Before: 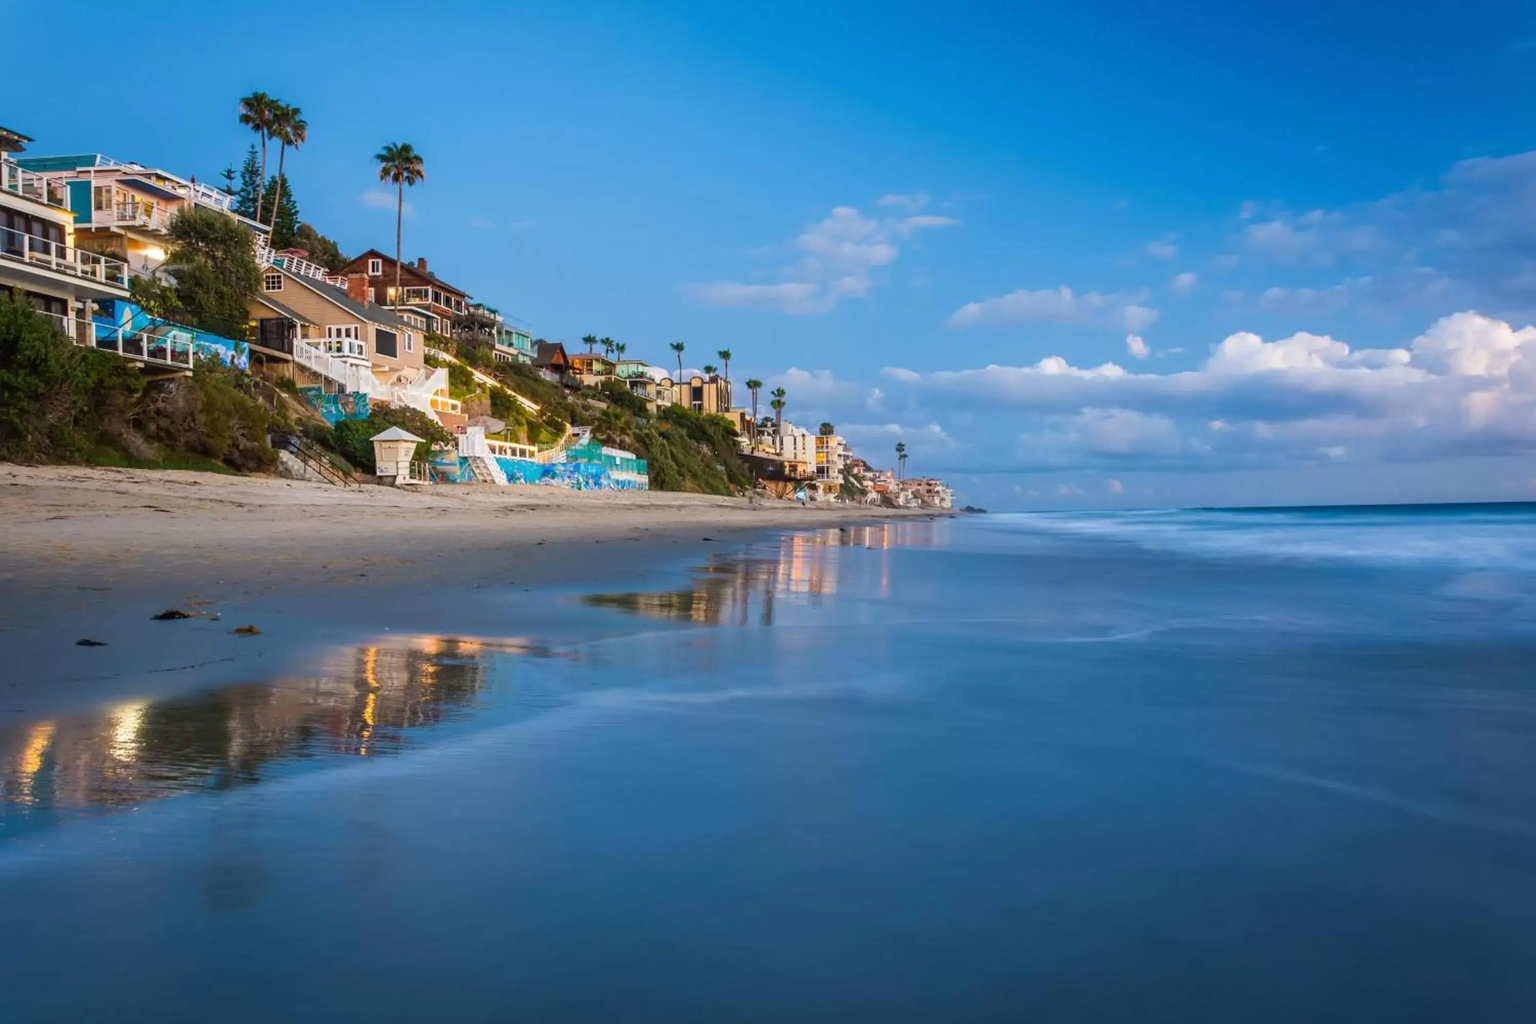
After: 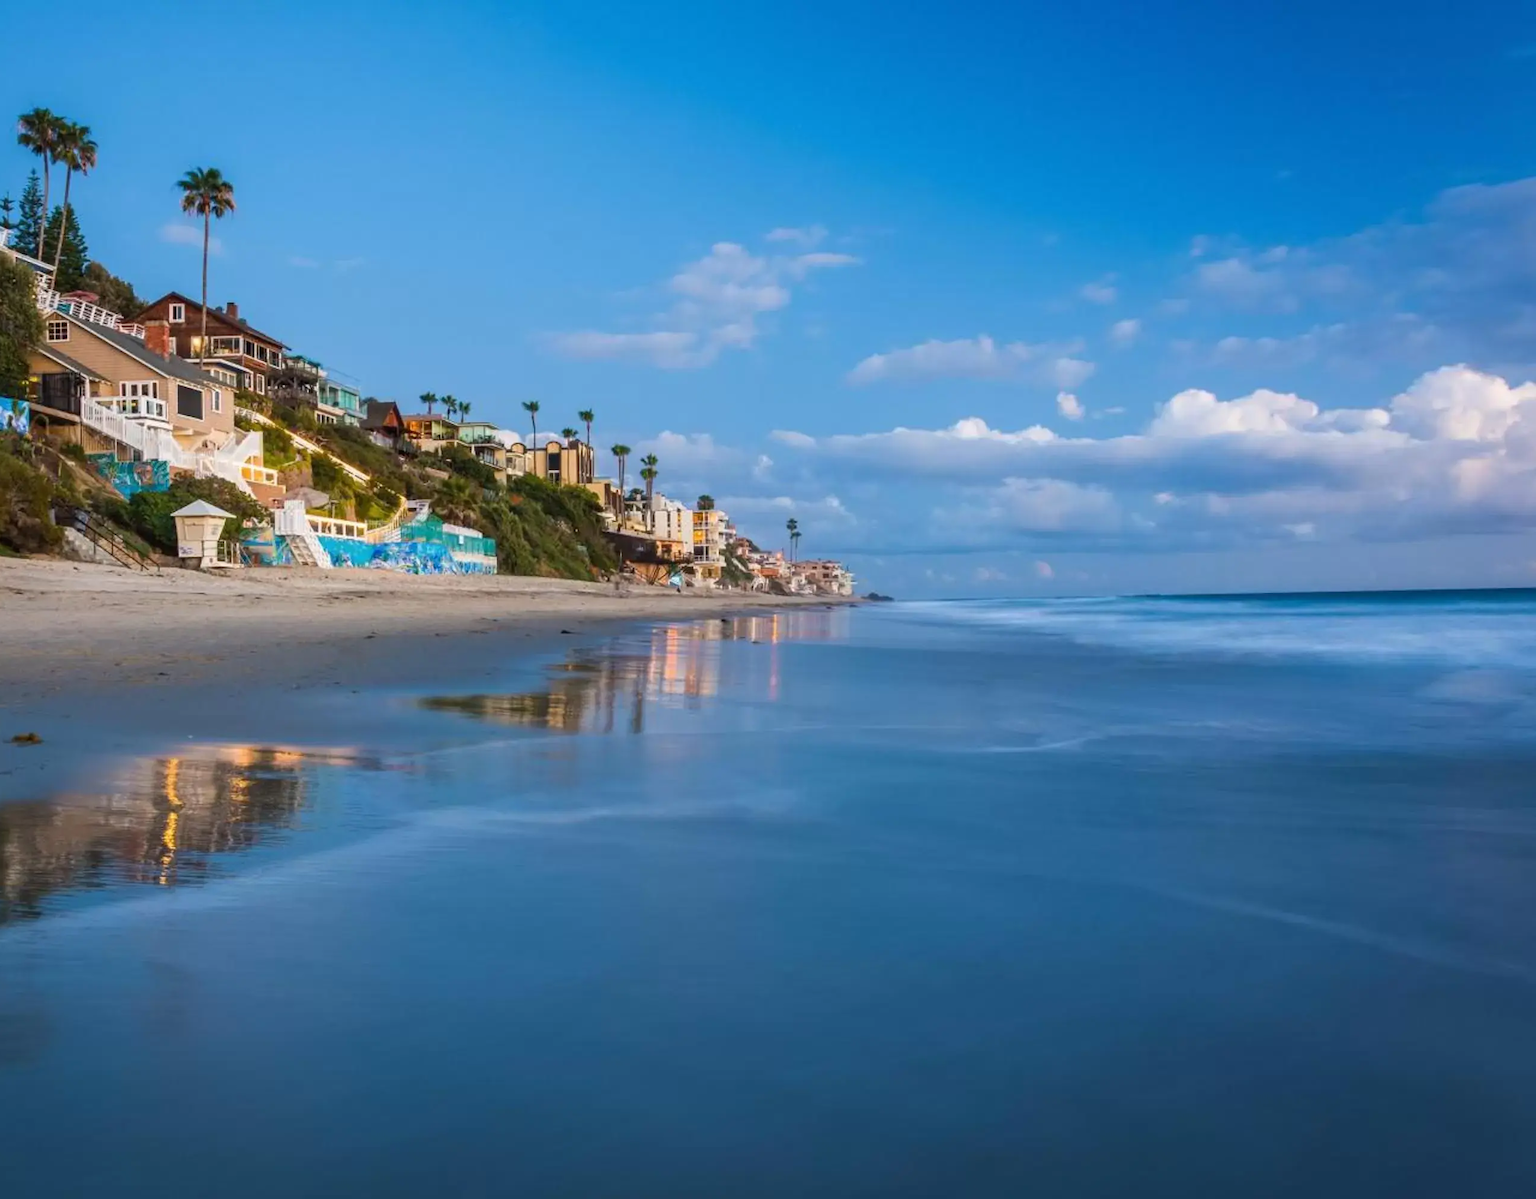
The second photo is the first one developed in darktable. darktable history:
crop and rotate: left 14.622%
